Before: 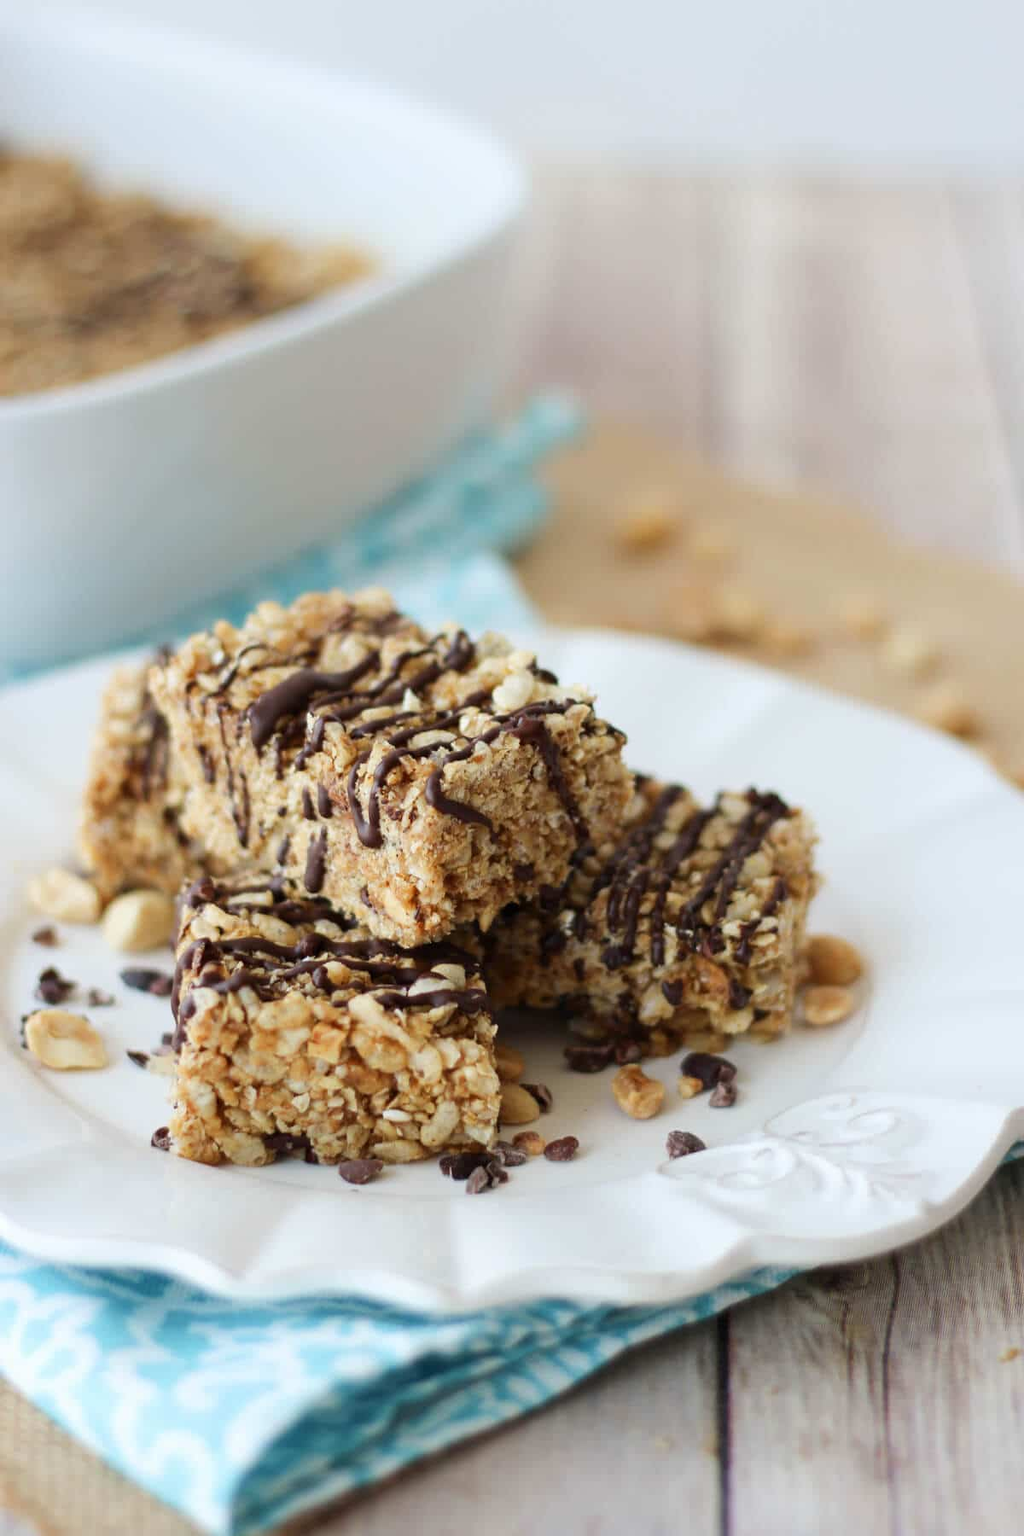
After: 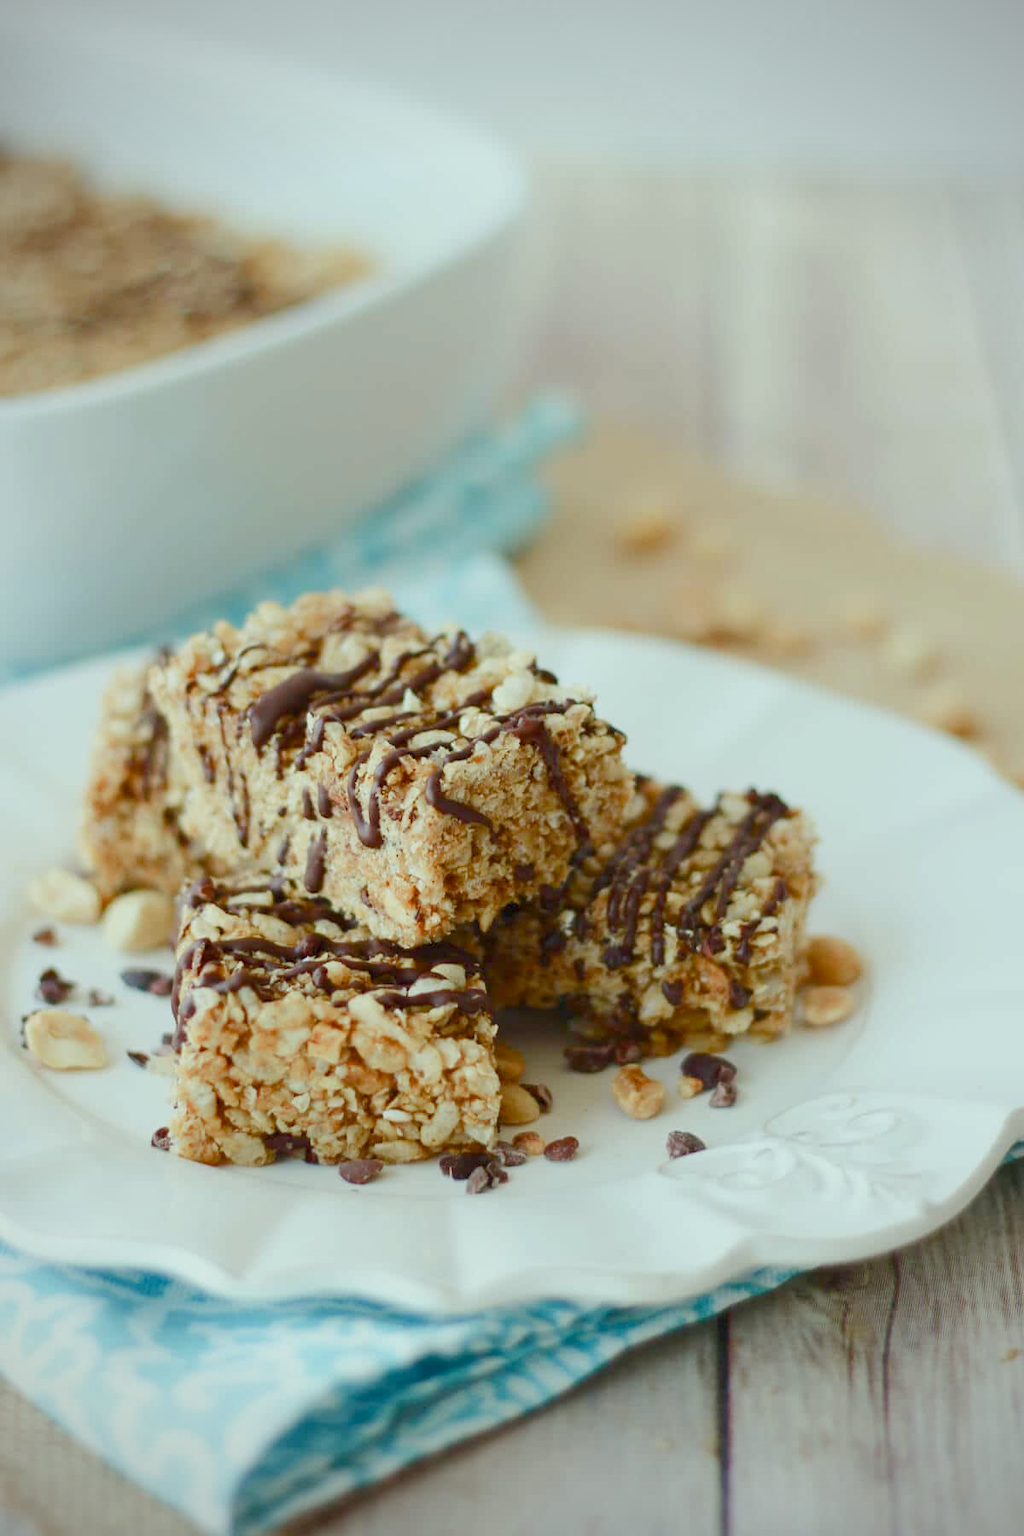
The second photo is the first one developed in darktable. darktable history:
color balance rgb: shadows lift › chroma 1%, shadows lift › hue 113°, highlights gain › chroma 0.2%, highlights gain › hue 333°, perceptual saturation grading › global saturation 20%, perceptual saturation grading › highlights -50%, perceptual saturation grading › shadows 25%, contrast -30%
vignetting: unbound false
color correction: highlights a* -8, highlights b* 3.1
exposure: black level correction 0, exposure 0.2 EV, compensate exposure bias true, compensate highlight preservation false
tone equalizer: -8 EV -0.417 EV, -7 EV -0.389 EV, -6 EV -0.333 EV, -5 EV -0.222 EV, -3 EV 0.222 EV, -2 EV 0.333 EV, -1 EV 0.389 EV, +0 EV 0.417 EV, edges refinement/feathering 500, mask exposure compensation -1.57 EV, preserve details no
